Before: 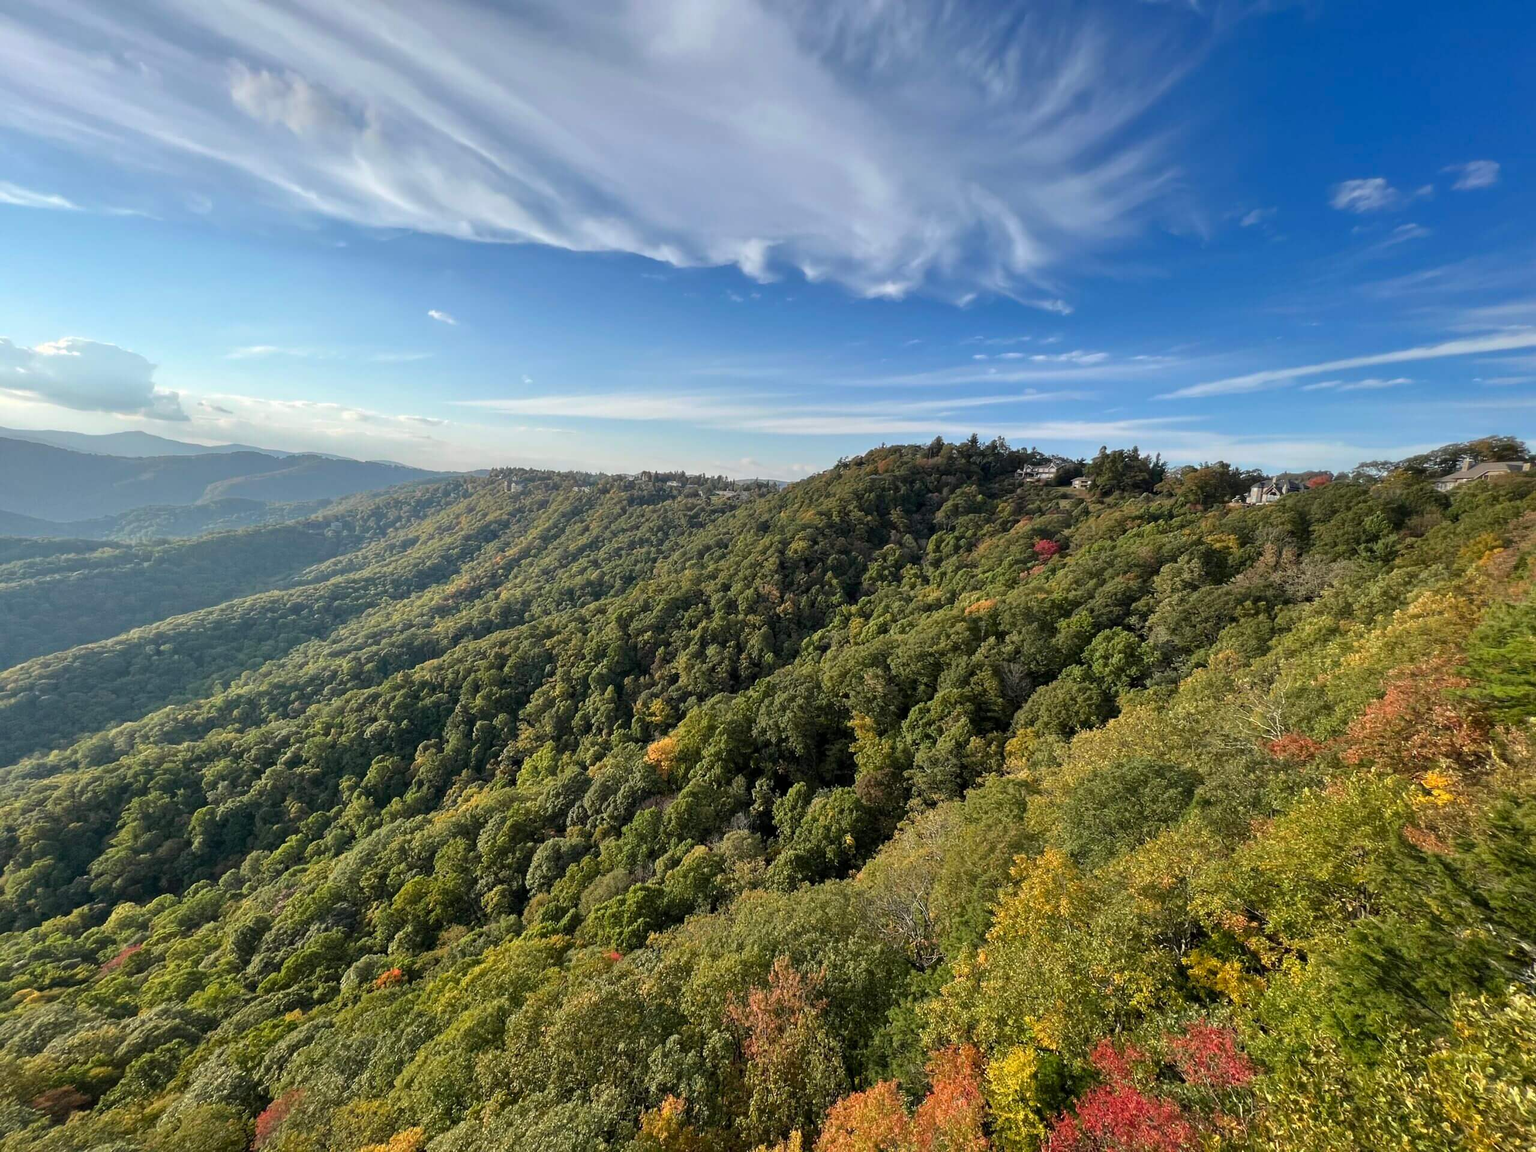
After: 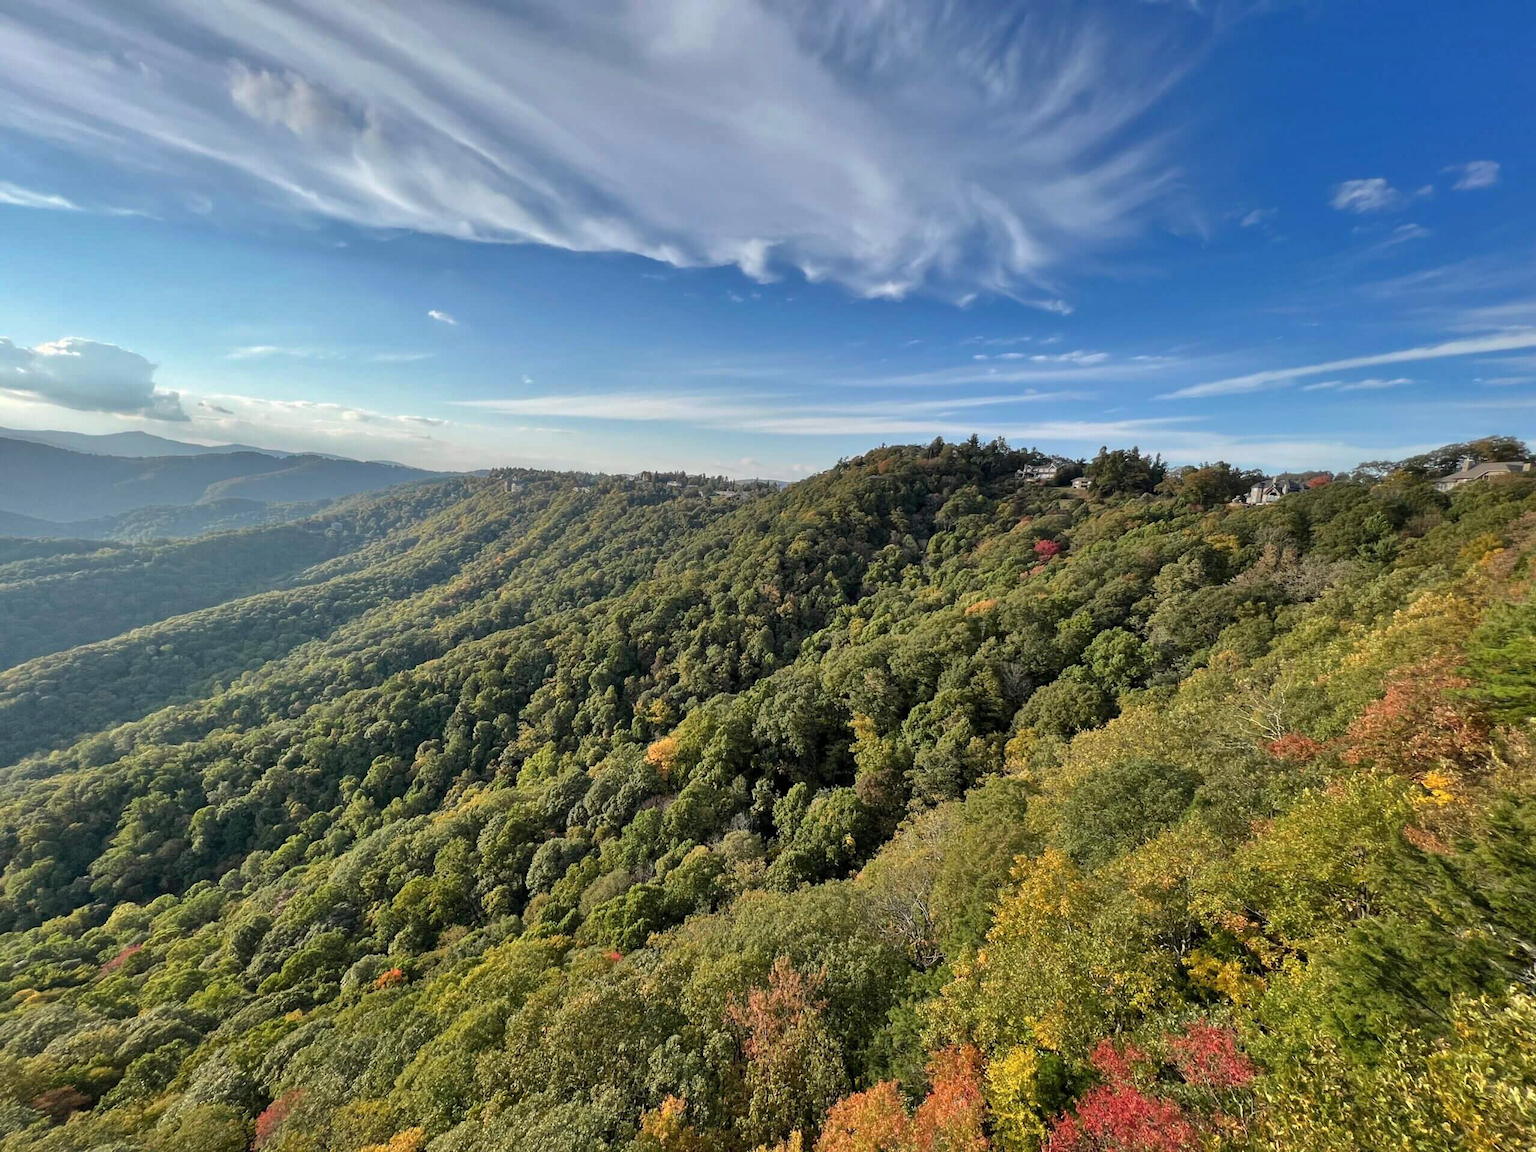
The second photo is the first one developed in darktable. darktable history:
contrast brightness saturation: contrast 0.01, saturation -0.05
shadows and highlights: soften with gaussian
